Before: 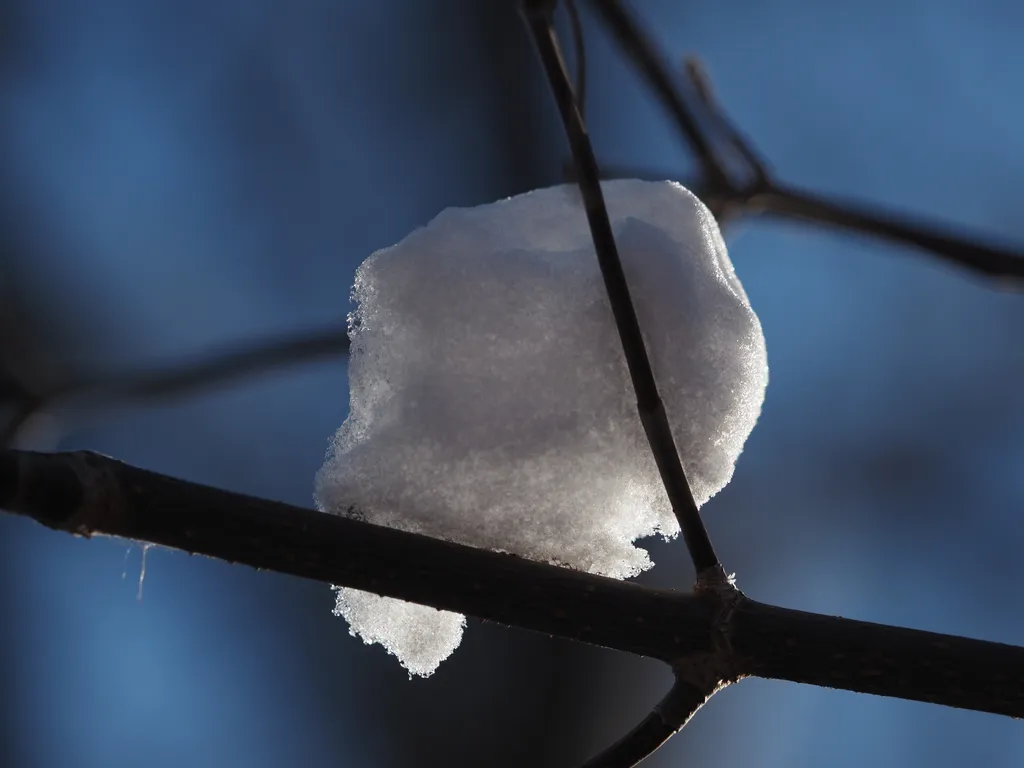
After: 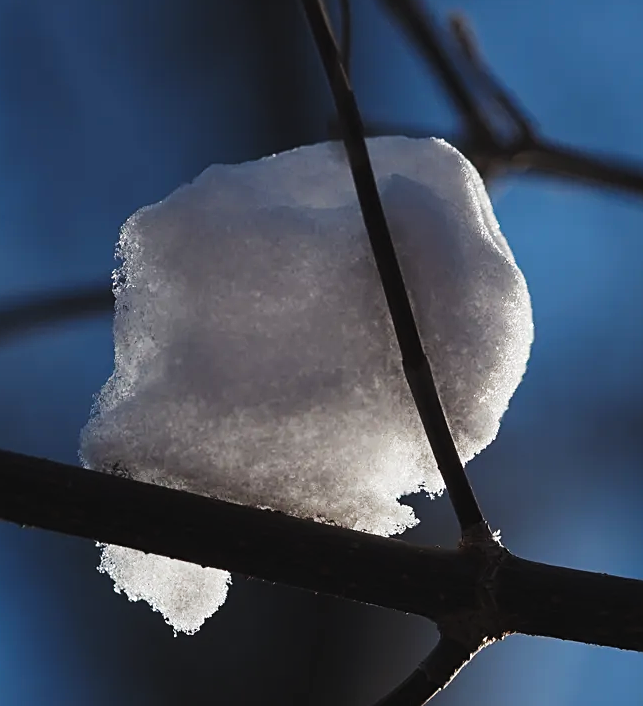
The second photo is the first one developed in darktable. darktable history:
tone curve: curves: ch0 [(0, 0.023) (0.217, 0.19) (0.754, 0.801) (1, 0.977)]; ch1 [(0, 0) (0.392, 0.398) (0.5, 0.5) (0.521, 0.528) (0.56, 0.577) (1, 1)]; ch2 [(0, 0) (0.5, 0.5) (0.579, 0.561) (0.65, 0.657) (1, 1)], preserve colors none
crop and rotate: left 22.954%, top 5.626%, right 14.233%, bottom 2.32%
sharpen: on, module defaults
